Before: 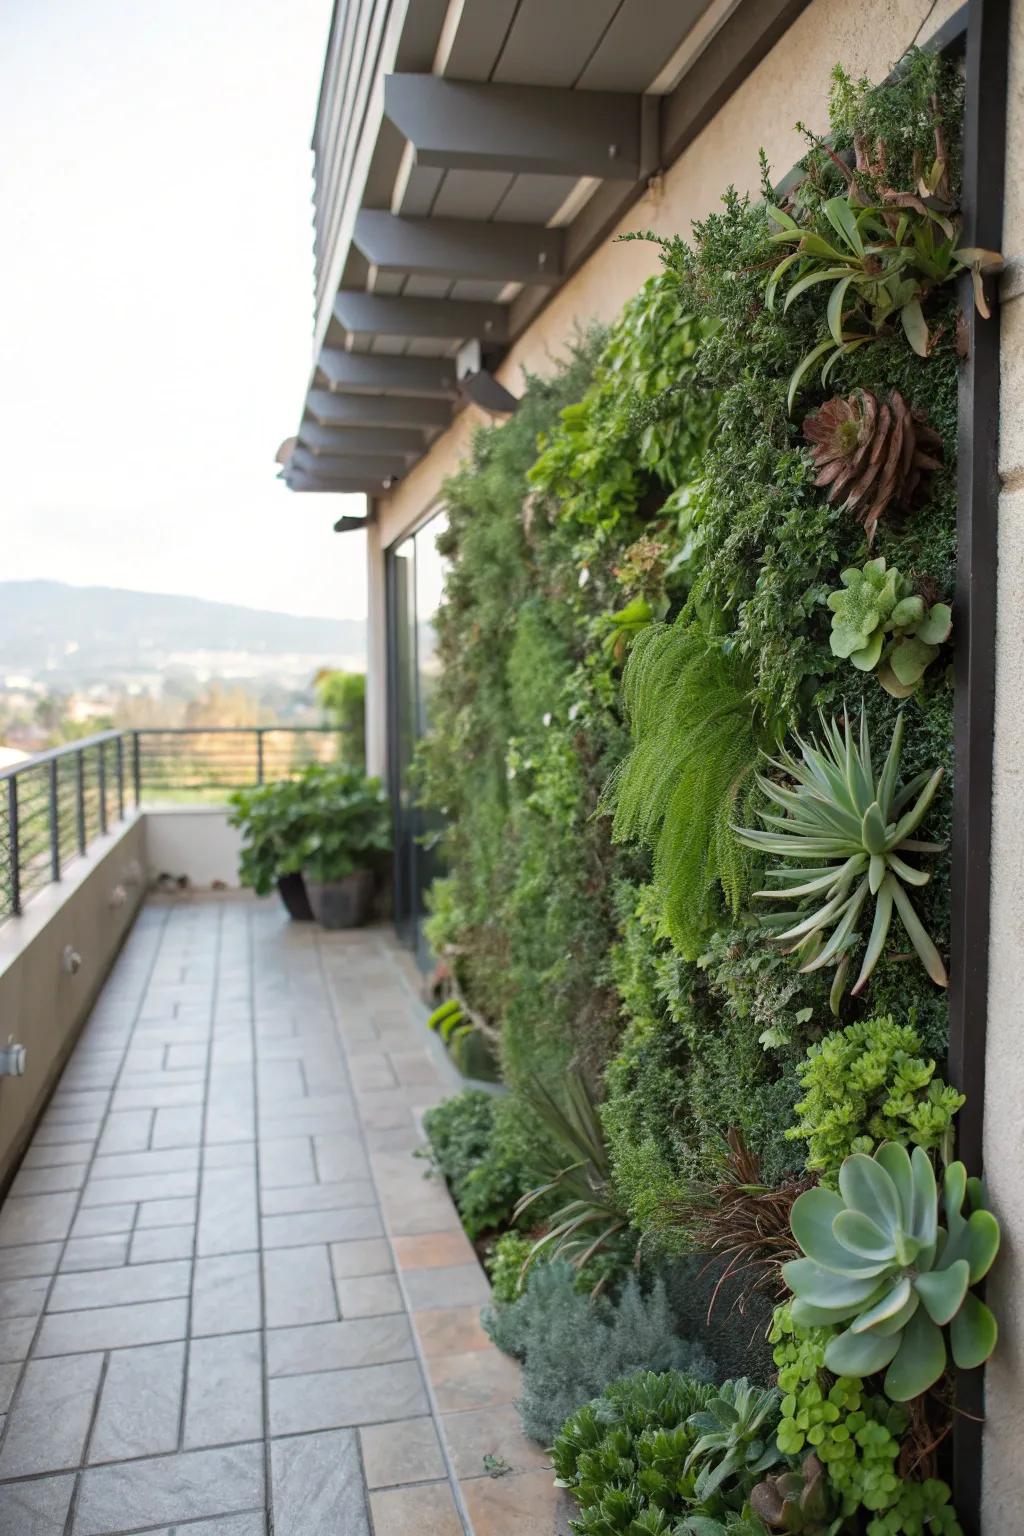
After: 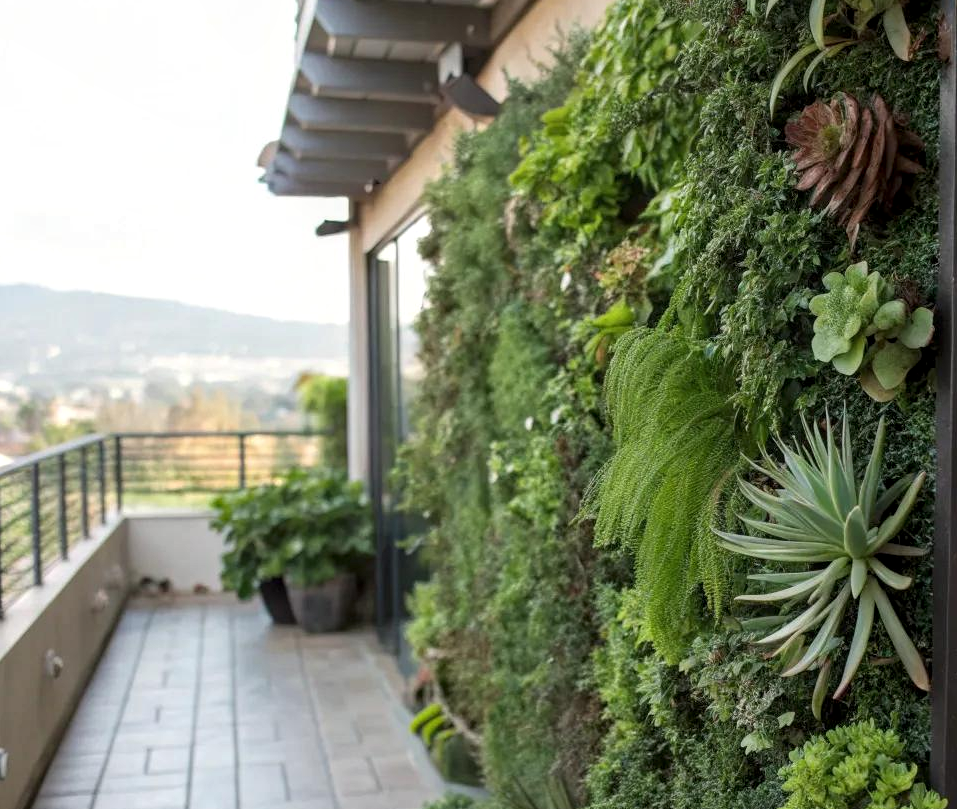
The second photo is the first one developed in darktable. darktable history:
local contrast: on, module defaults
crop: left 1.817%, top 19.3%, right 4.685%, bottom 28.029%
